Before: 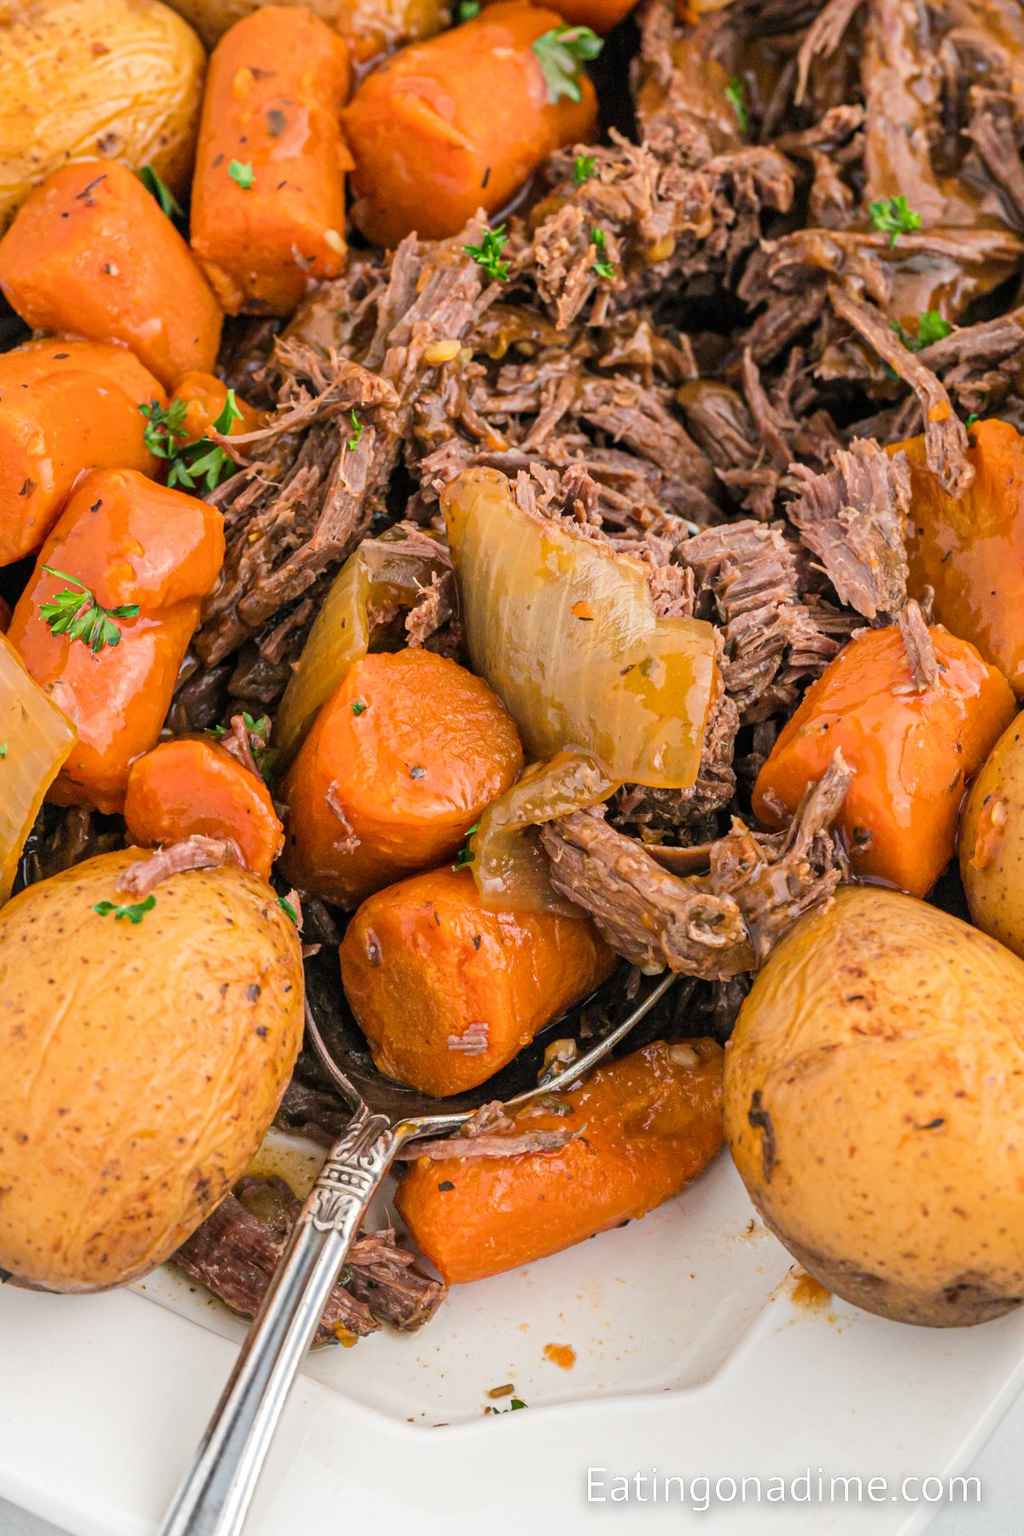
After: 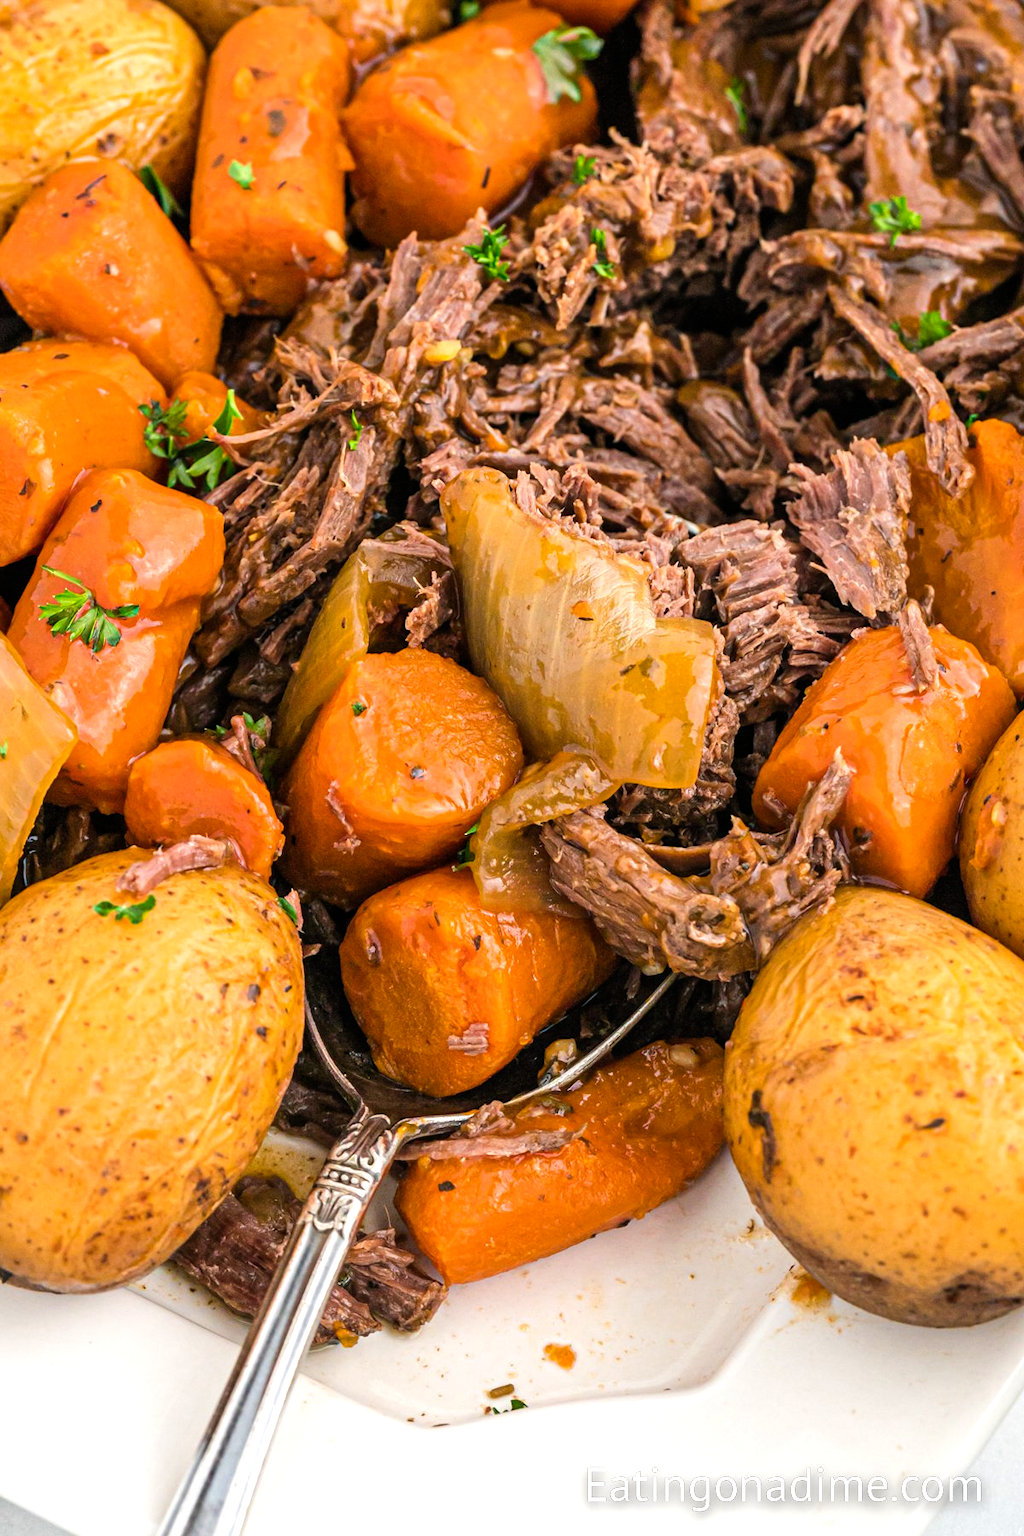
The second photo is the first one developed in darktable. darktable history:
color balance rgb: perceptual saturation grading › global saturation 0.466%, global vibrance 25.118%, contrast 19.983%
